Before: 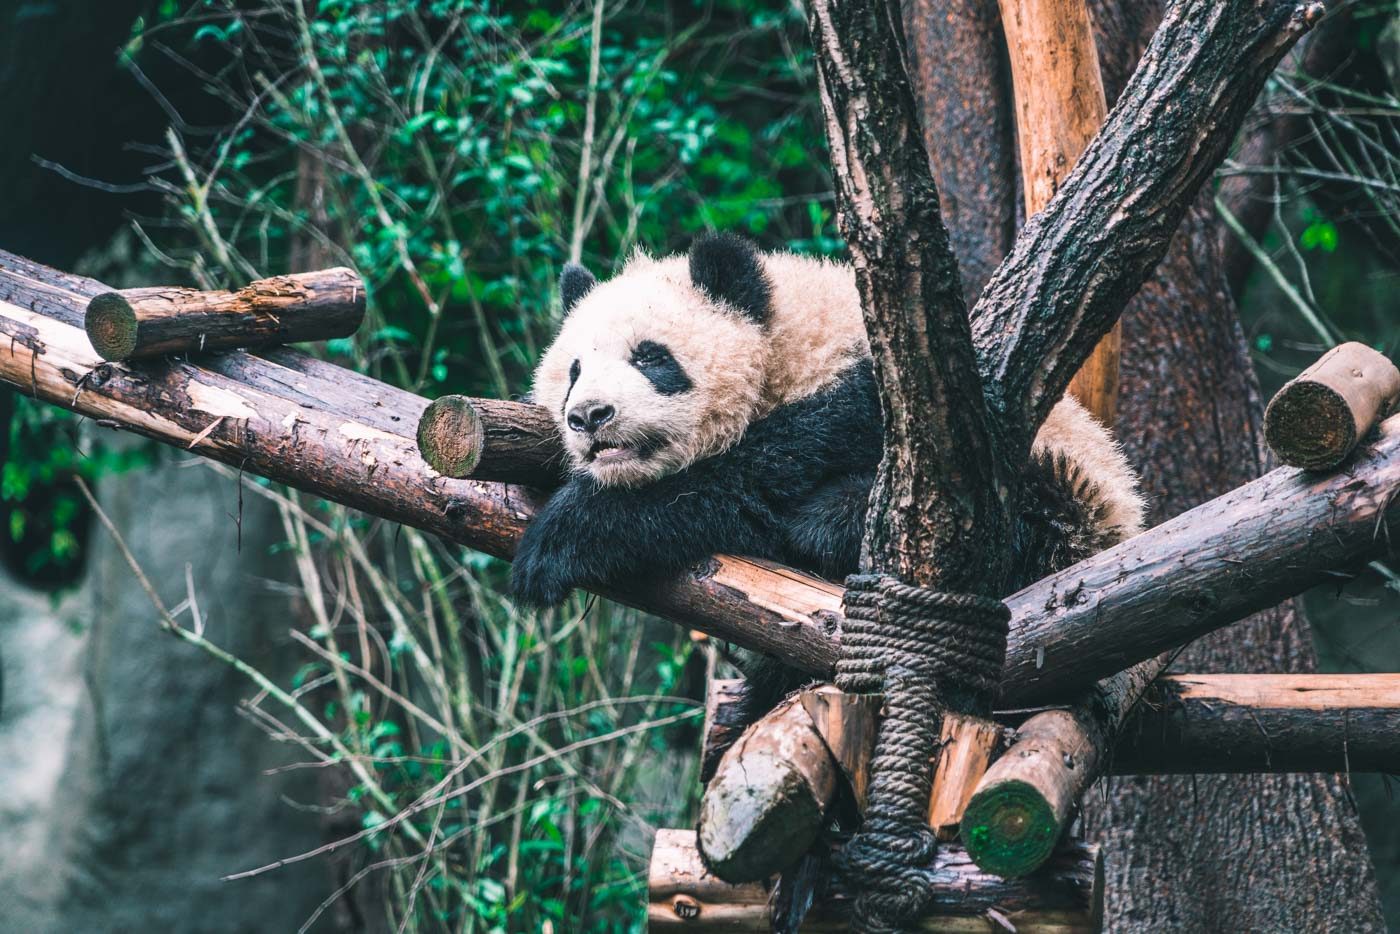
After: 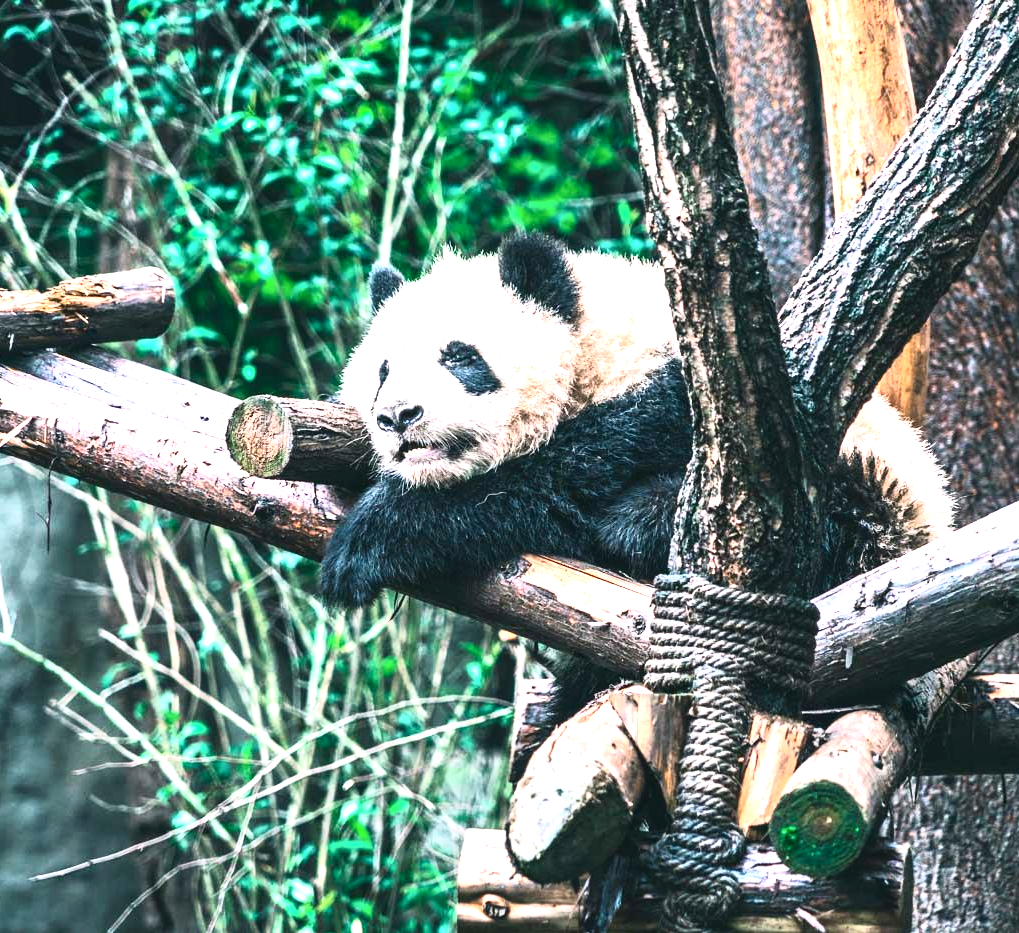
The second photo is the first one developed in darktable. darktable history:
tone curve: curves: ch0 [(0, 0) (0.042, 0.01) (0.223, 0.123) (0.59, 0.574) (0.802, 0.868) (1, 1)], color space Lab, independent channels, preserve colors none
exposure: black level correction 0, exposure 1.387 EV, compensate exposure bias true, compensate highlight preservation false
crop: left 13.677%, right 13.483%
